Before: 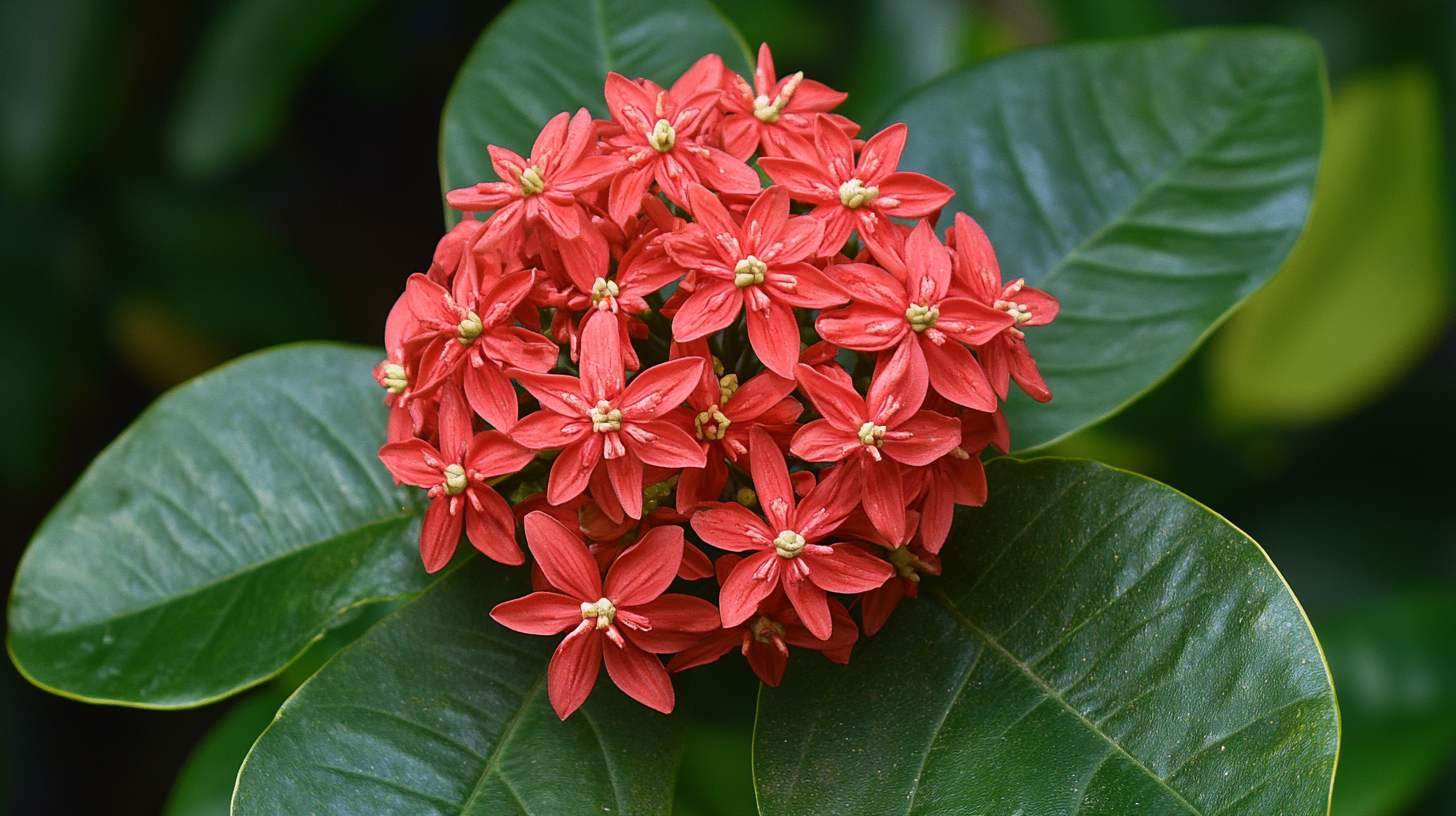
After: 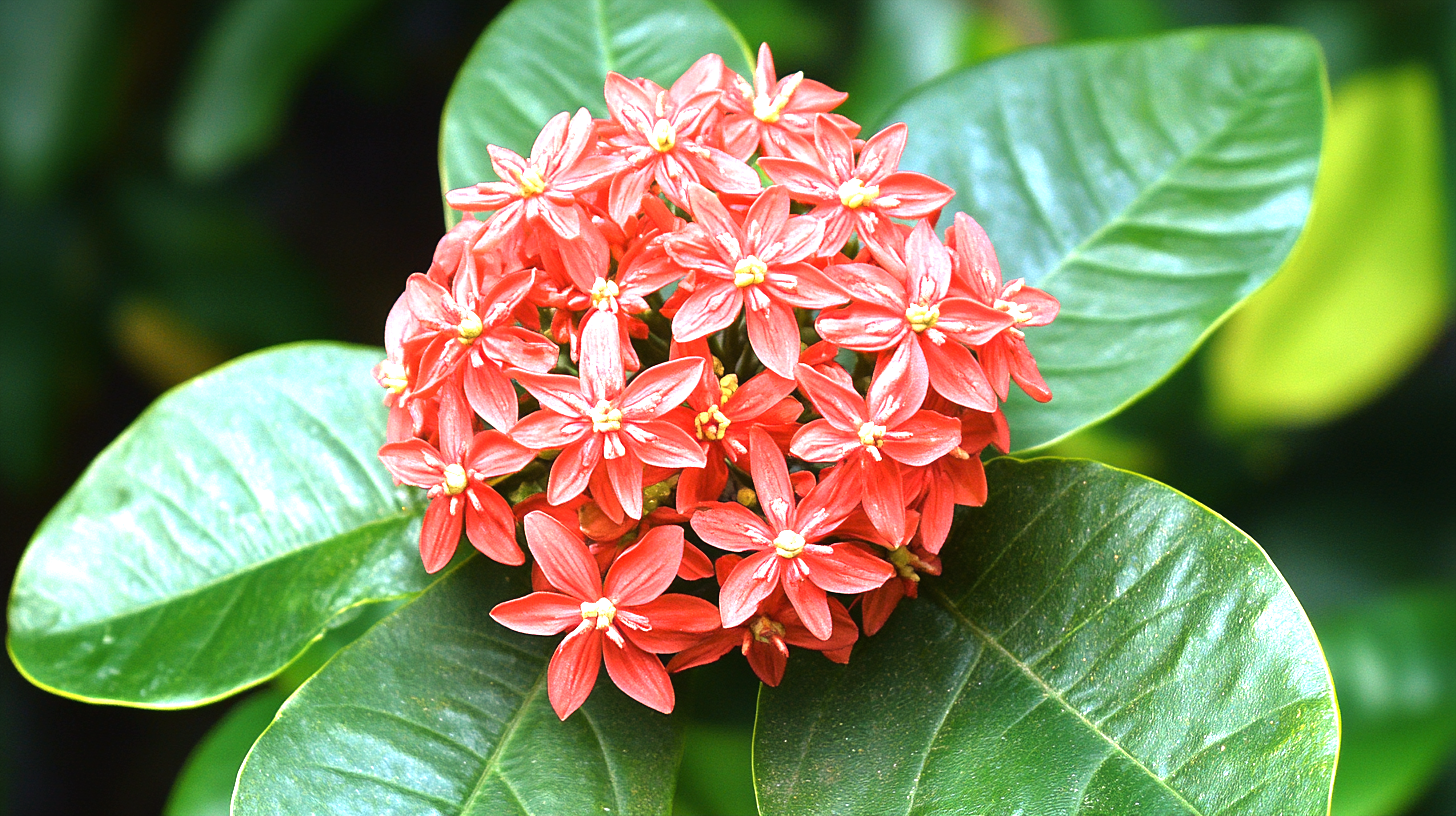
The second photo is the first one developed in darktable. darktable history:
tone equalizer: -8 EV -1.11 EV, -7 EV -0.993 EV, -6 EV -0.851 EV, -5 EV -0.564 EV, -3 EV 0.55 EV, -2 EV 0.862 EV, -1 EV 1 EV, +0 EV 1.08 EV
exposure: black level correction 0, exposure 1.107 EV, compensate exposure bias true, compensate highlight preservation false
